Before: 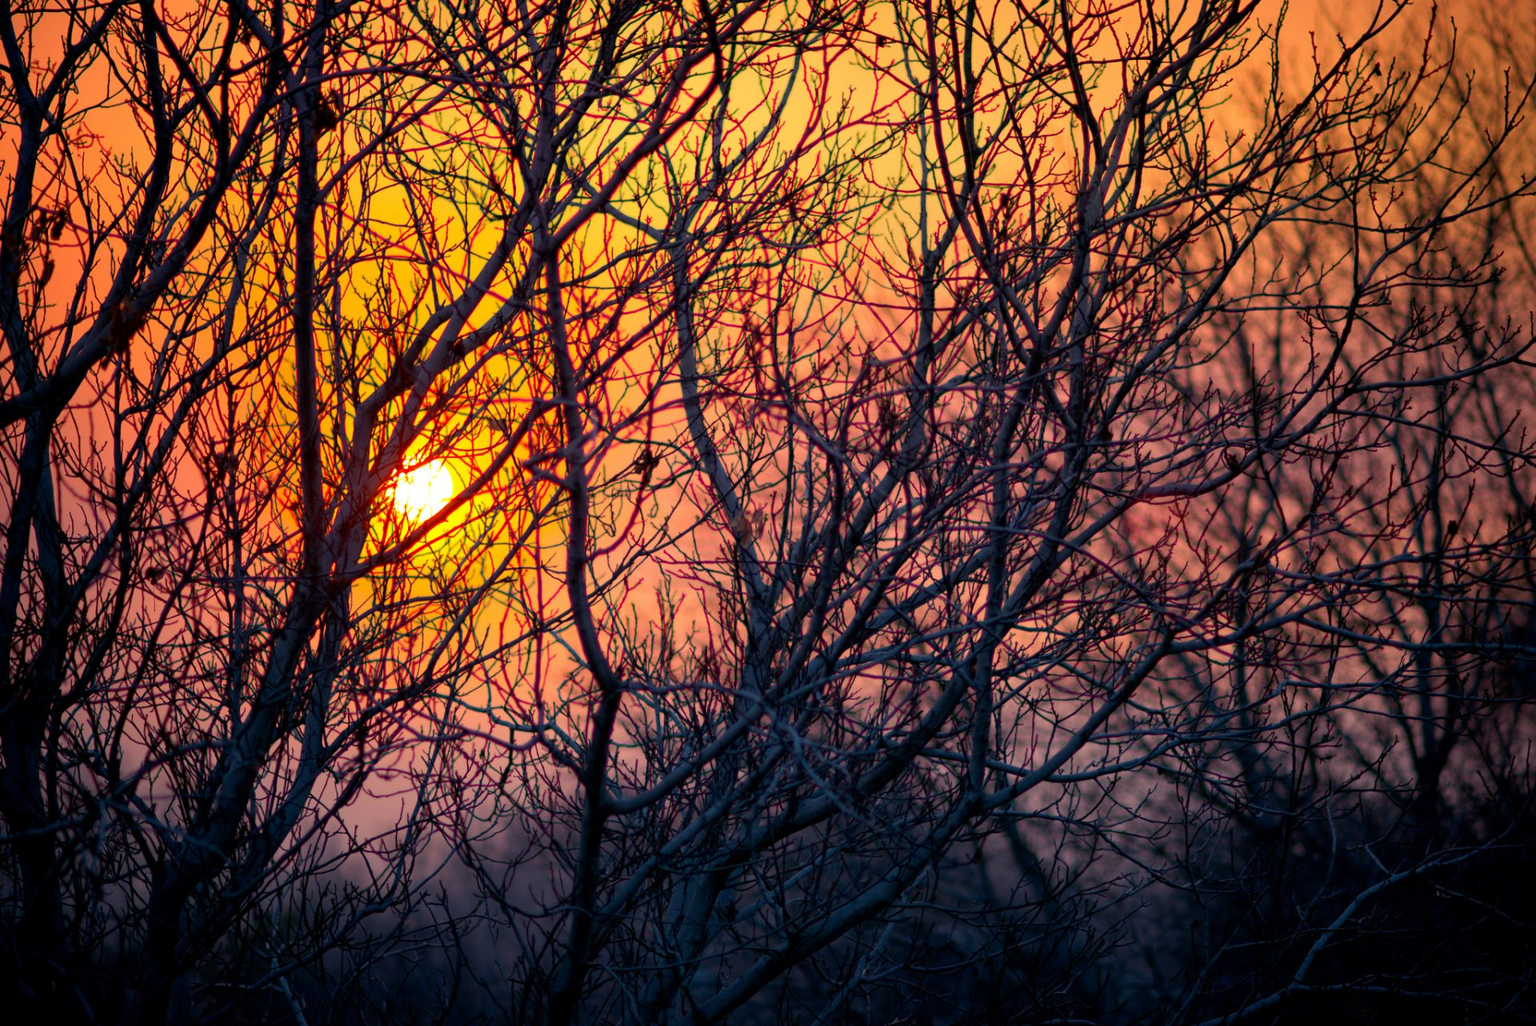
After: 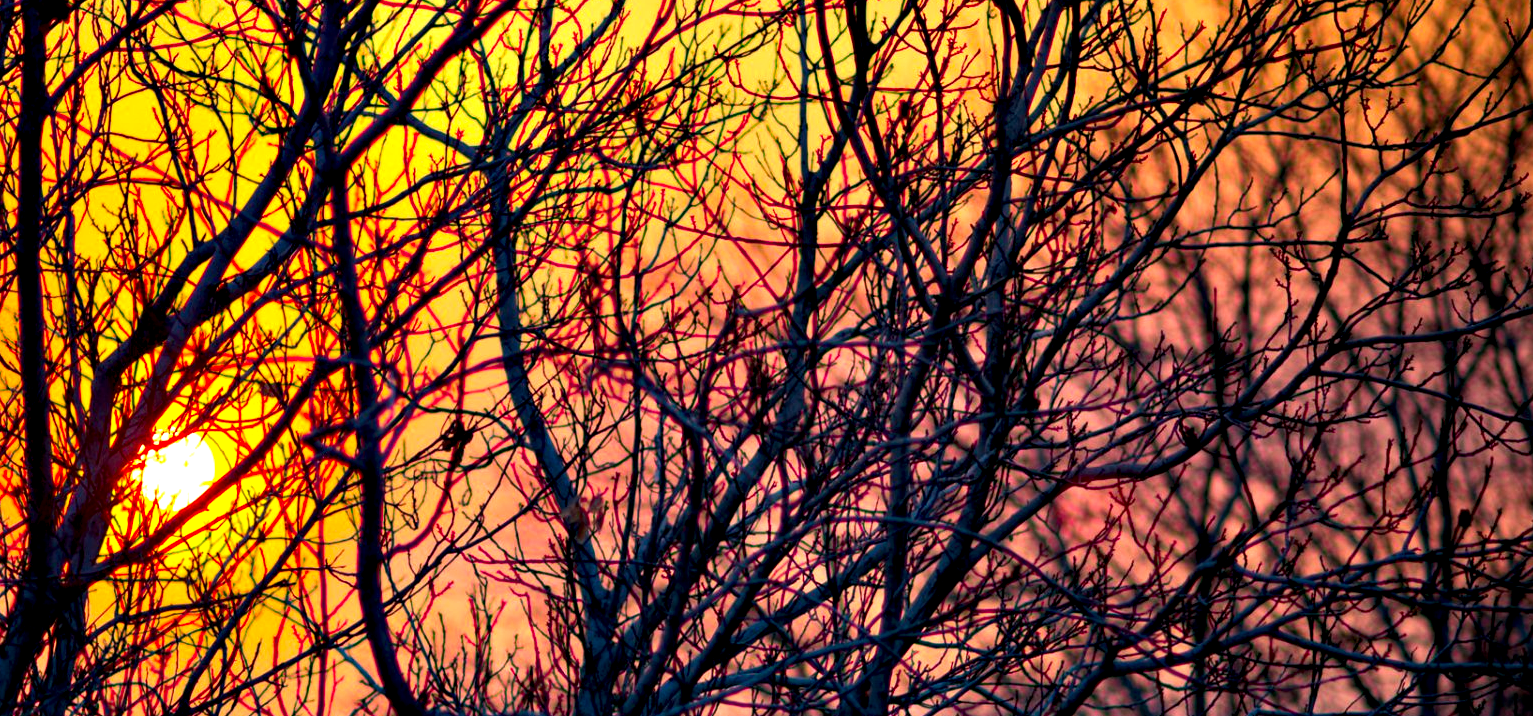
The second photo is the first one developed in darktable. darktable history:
color zones: curves: ch1 [(0.25, 0.61) (0.75, 0.248)]
crop: left 18.314%, top 11.068%, right 1.82%, bottom 33.022%
contrast equalizer: y [[0.6 ×6], [0.55 ×6], [0 ×6], [0 ×6], [0 ×6]]
